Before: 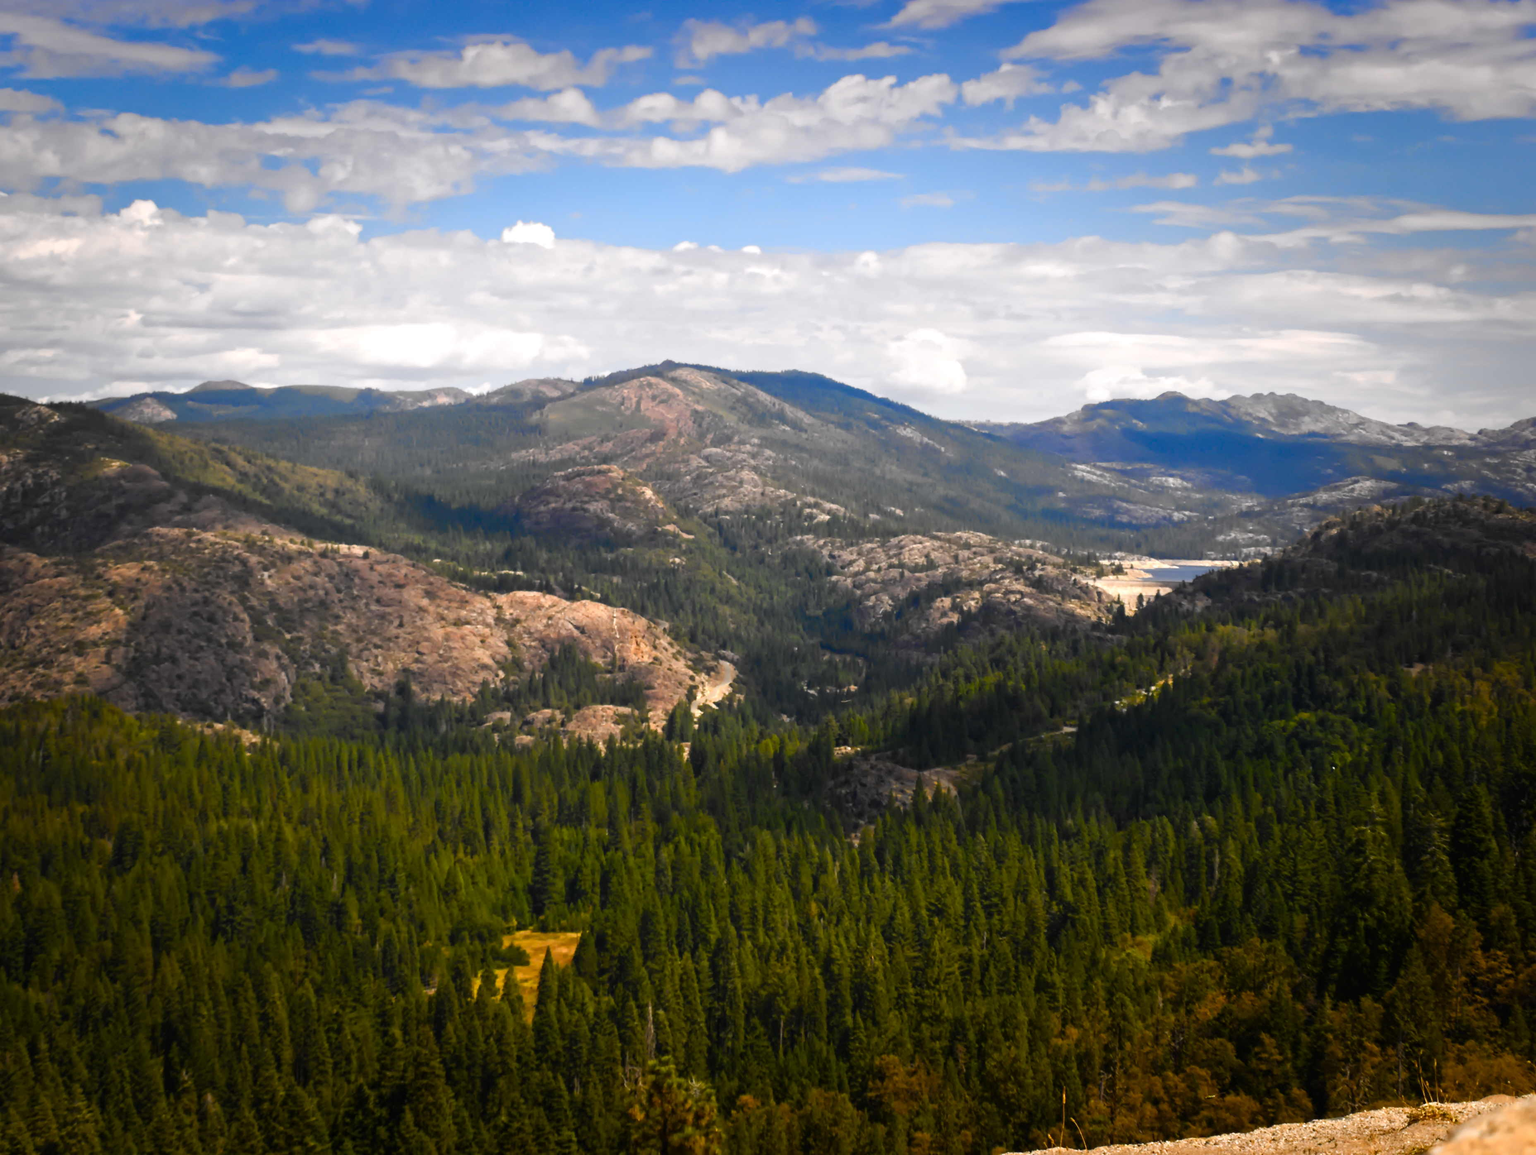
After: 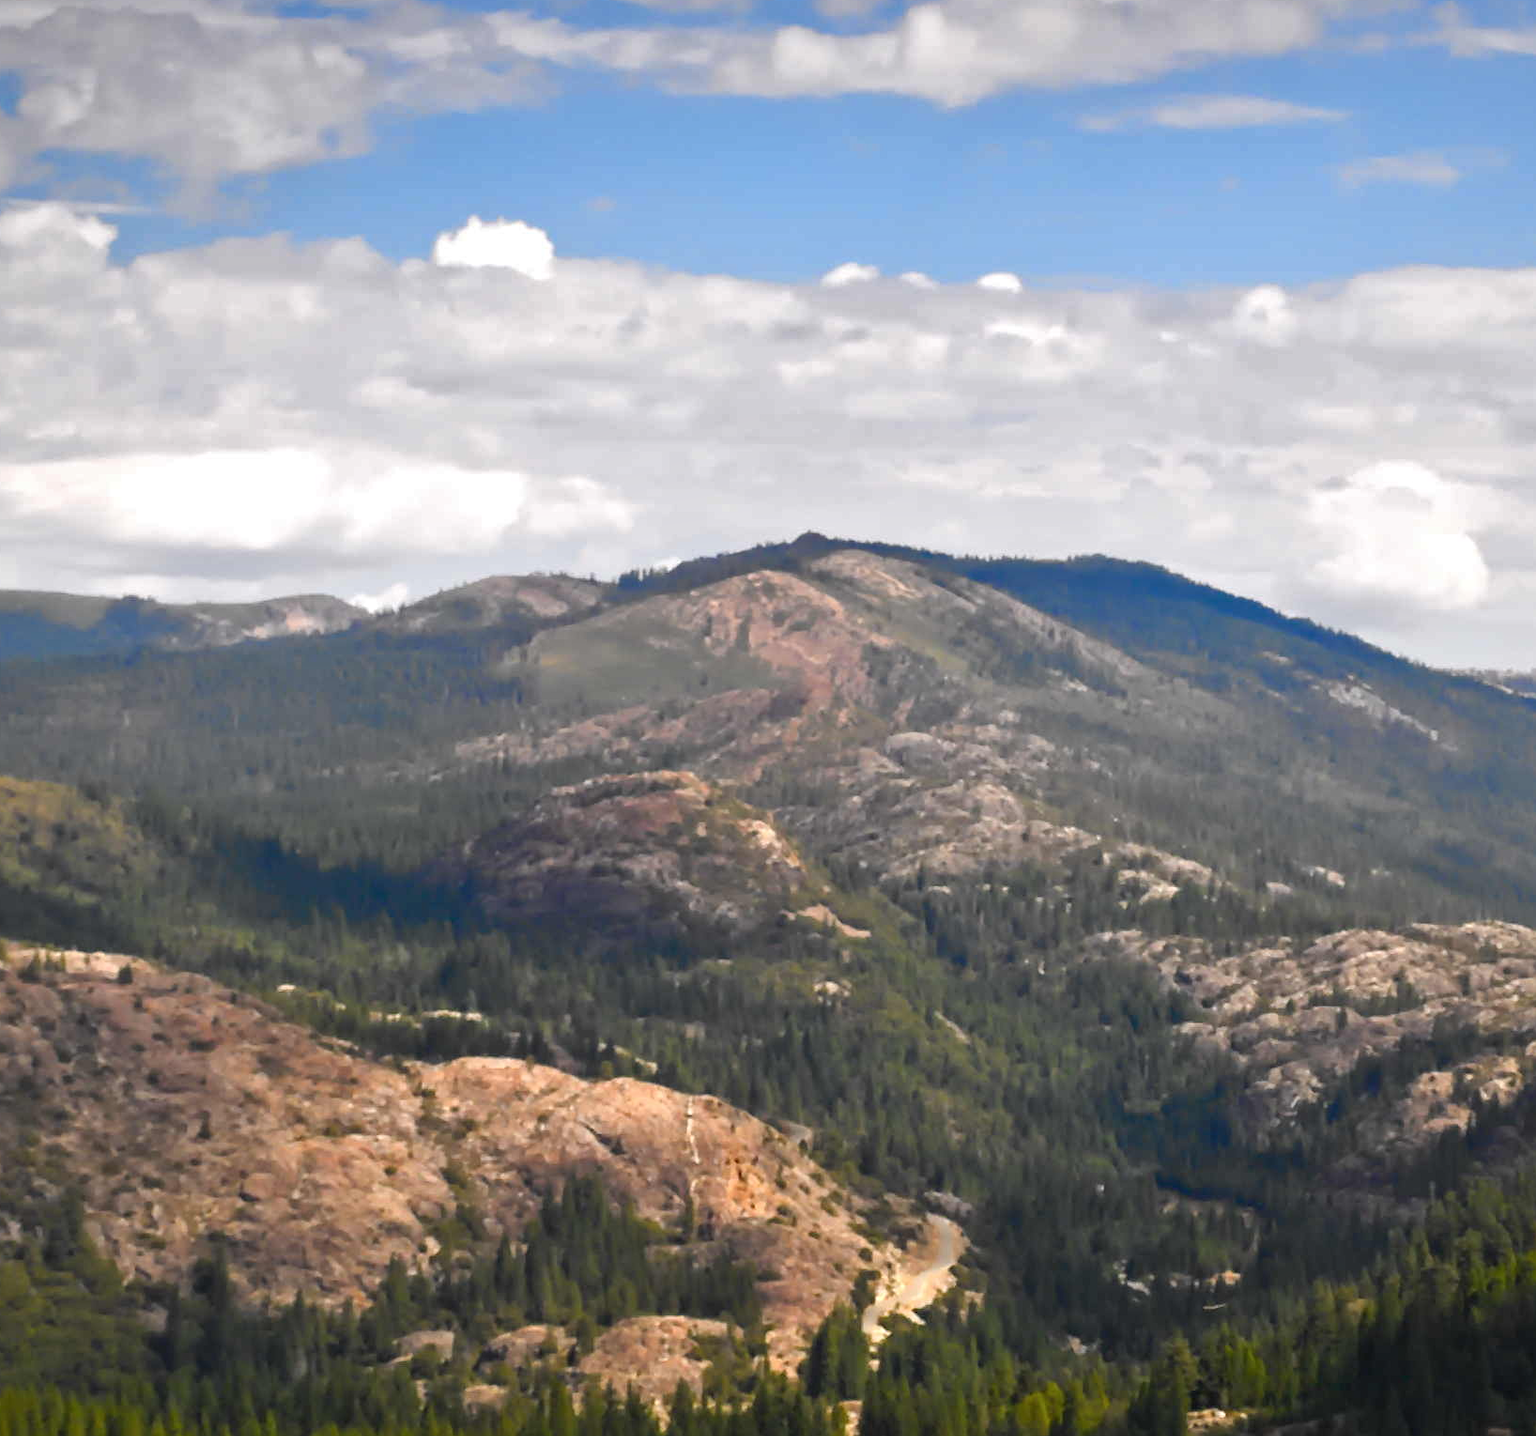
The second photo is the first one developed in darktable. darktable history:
shadows and highlights: shadows 22.7, highlights -48.71, soften with gaussian
sharpen: amount 0.2
crop: left 20.248%, top 10.86%, right 35.675%, bottom 34.321%
